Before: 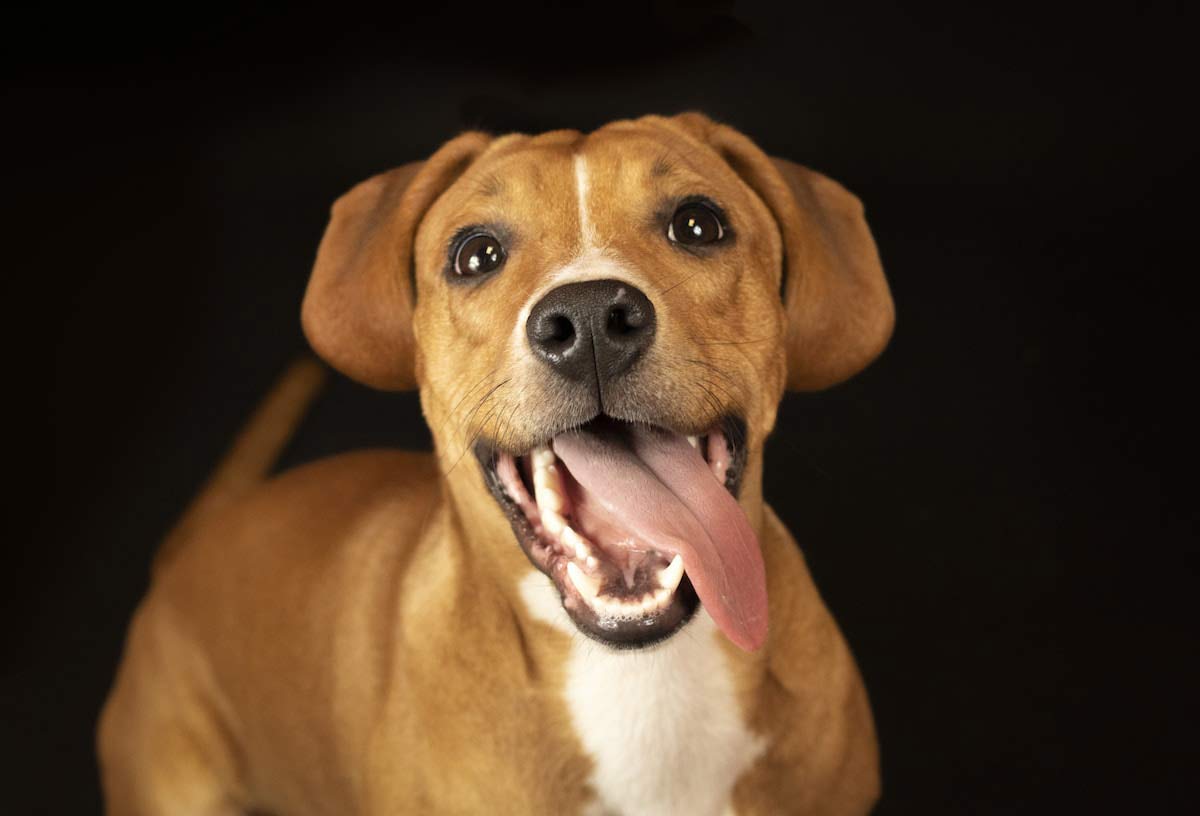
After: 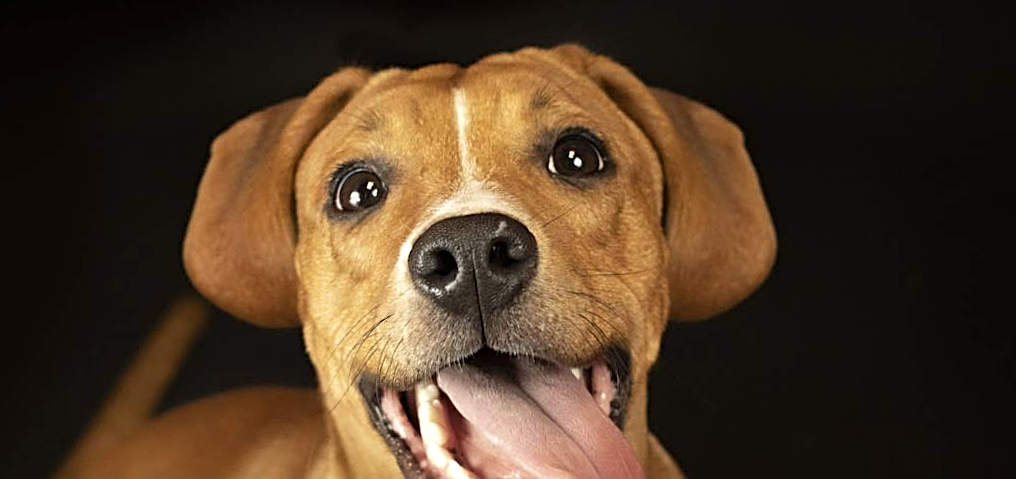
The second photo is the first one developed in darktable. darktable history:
rotate and perspective: rotation -1°, crop left 0.011, crop right 0.989, crop top 0.025, crop bottom 0.975
sharpen: radius 2.584, amount 0.688
exposure: exposure 0.127 EV, compensate highlight preservation false
crop and rotate: left 9.345%, top 7.22%, right 4.982%, bottom 32.331%
white balance: red 0.978, blue 0.999
